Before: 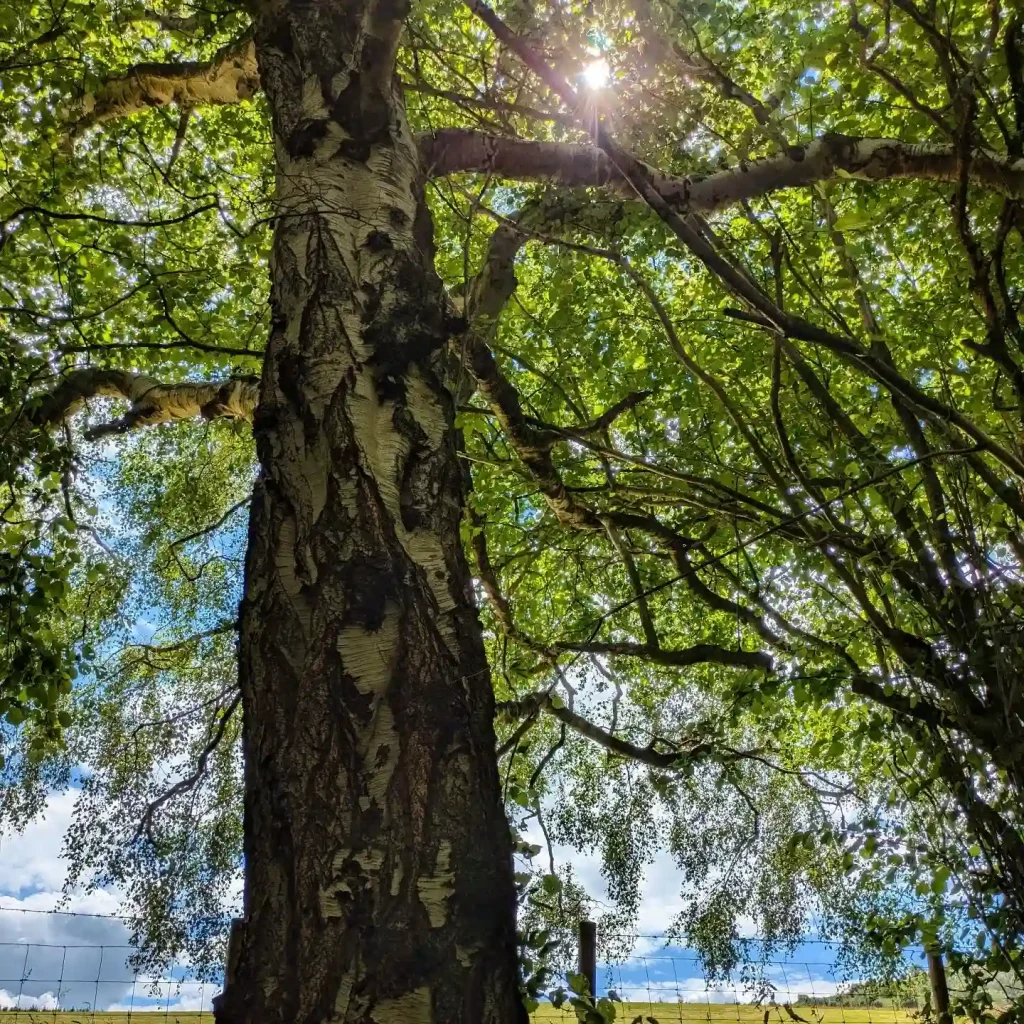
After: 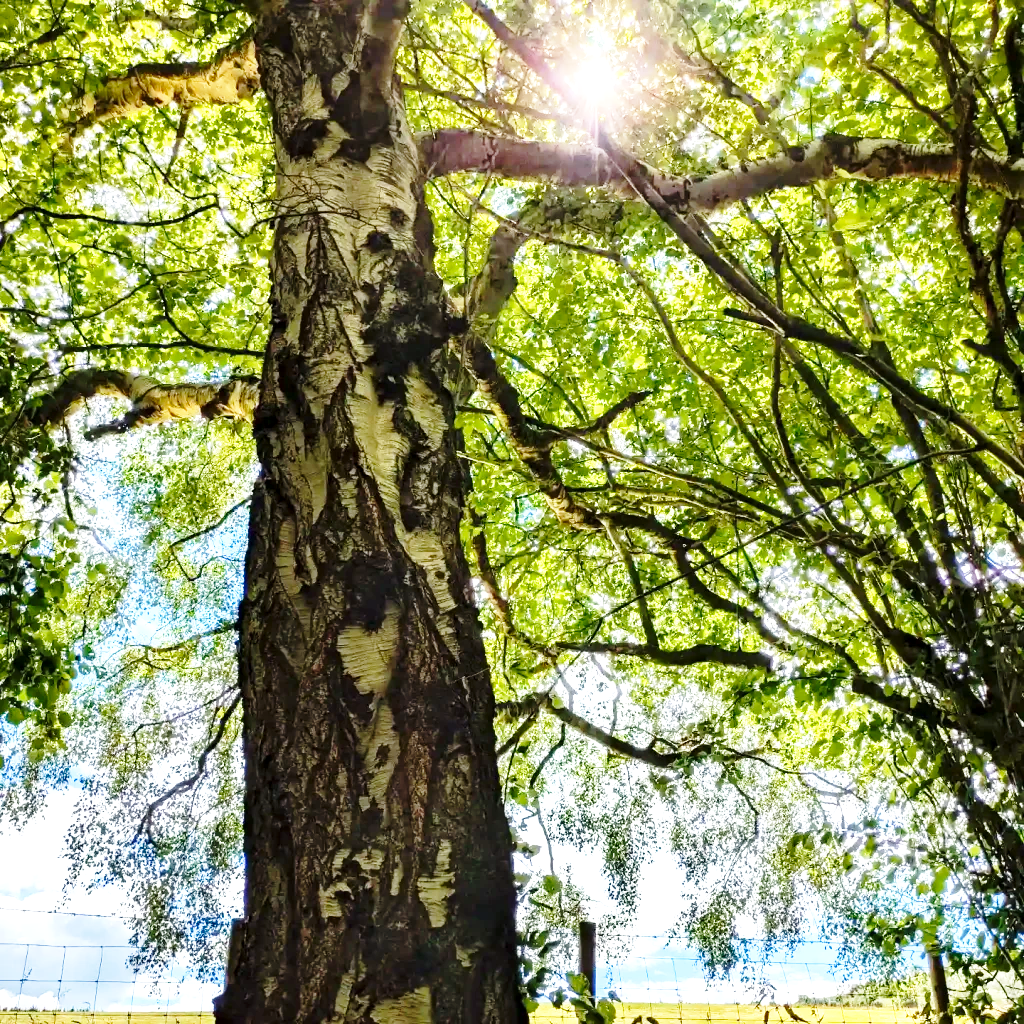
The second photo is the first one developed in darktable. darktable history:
exposure: black level correction 0.002, exposure 1 EV, compensate highlight preservation false
base curve: curves: ch0 [(0, 0) (0.028, 0.03) (0.121, 0.232) (0.46, 0.748) (0.859, 0.968) (1, 1)], exposure shift 0.01, preserve colors none
